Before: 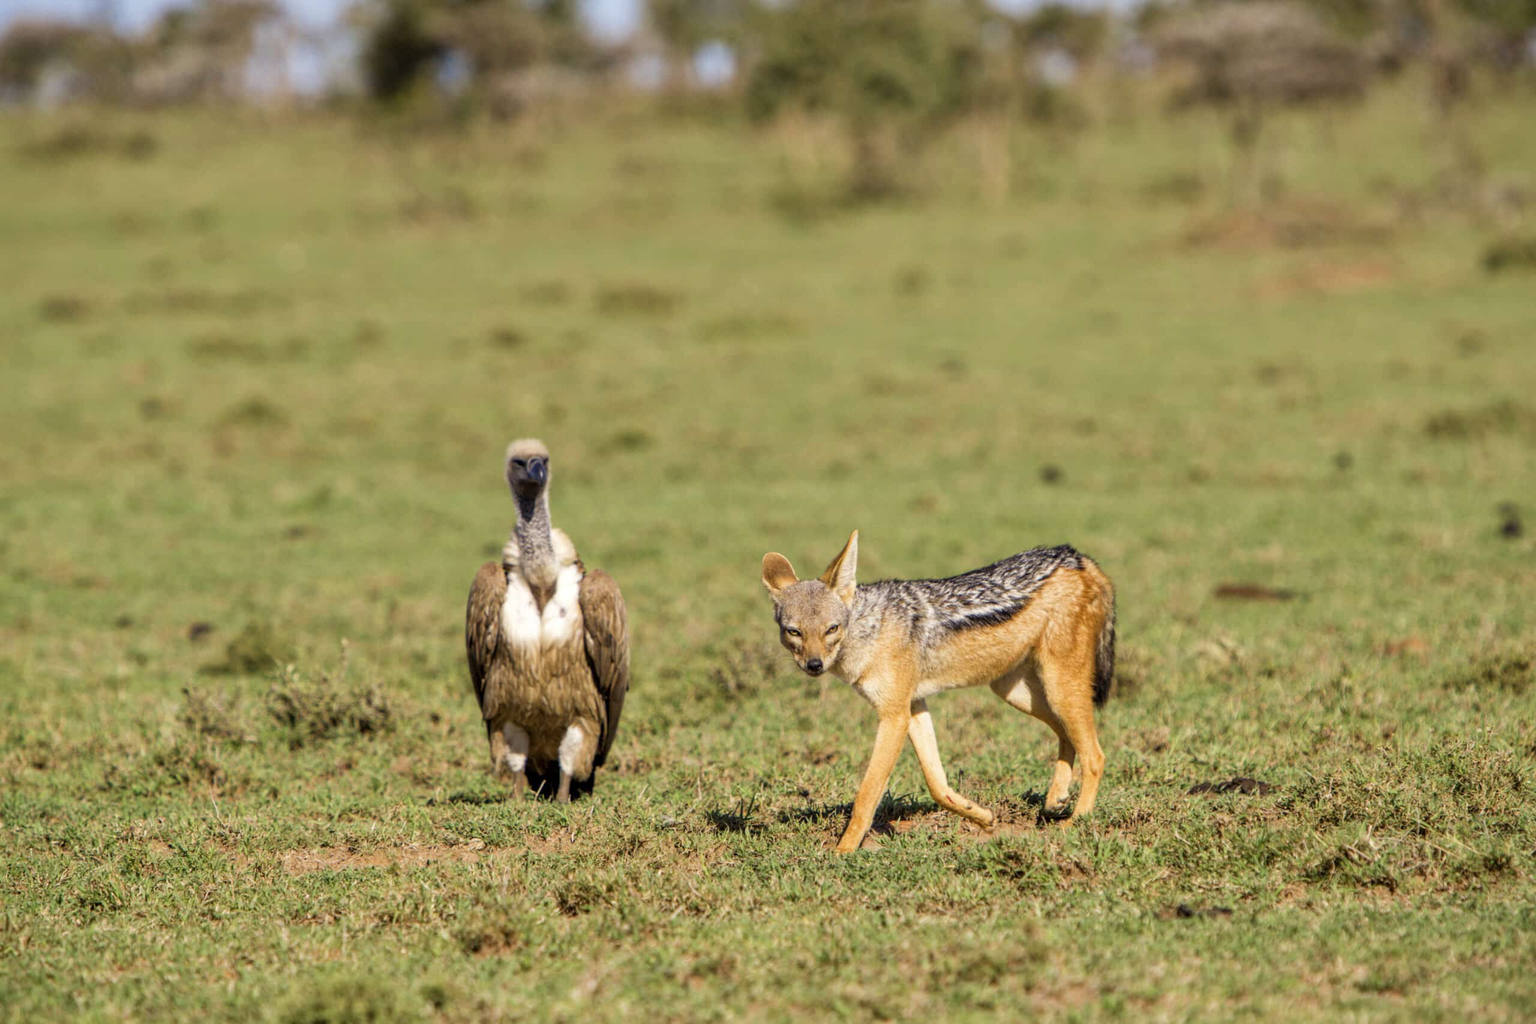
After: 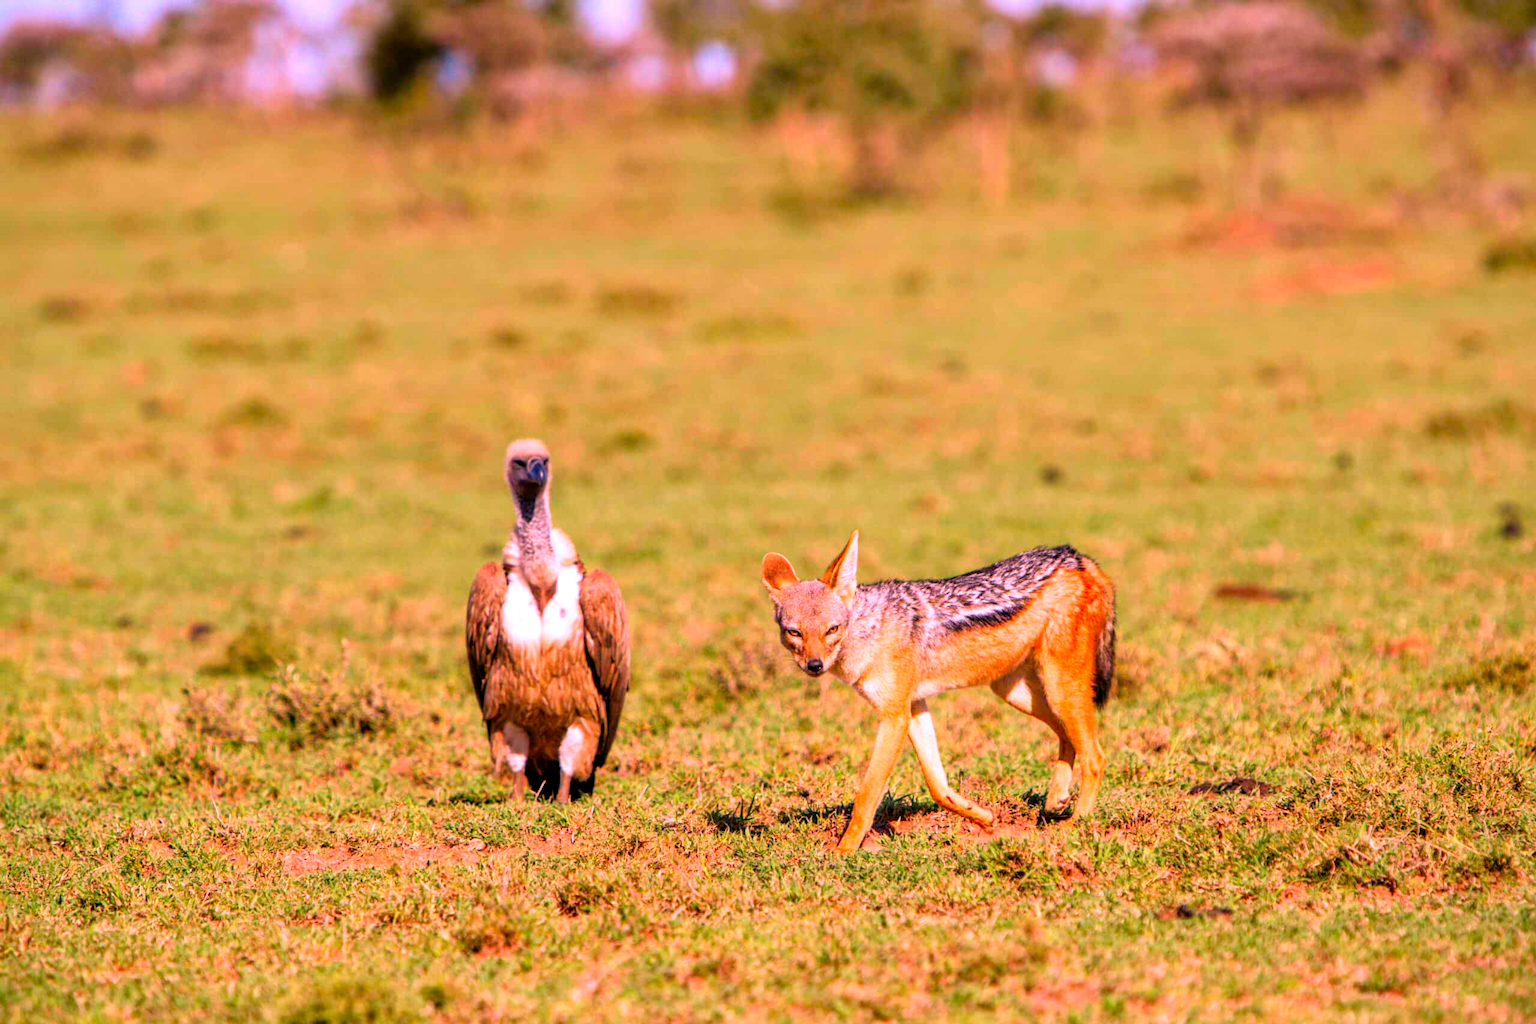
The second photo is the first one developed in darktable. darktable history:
levels: black 0.062%, levels [0, 0.492, 0.984]
tone equalizer: -8 EV -0.381 EV, -7 EV -0.387 EV, -6 EV -0.358 EV, -5 EV -0.2 EV, -3 EV 0.237 EV, -2 EV 0.352 EV, -1 EV 0.375 EV, +0 EV 0.416 EV
color correction: highlights a* 19.41, highlights b* -11.22, saturation 1.66
